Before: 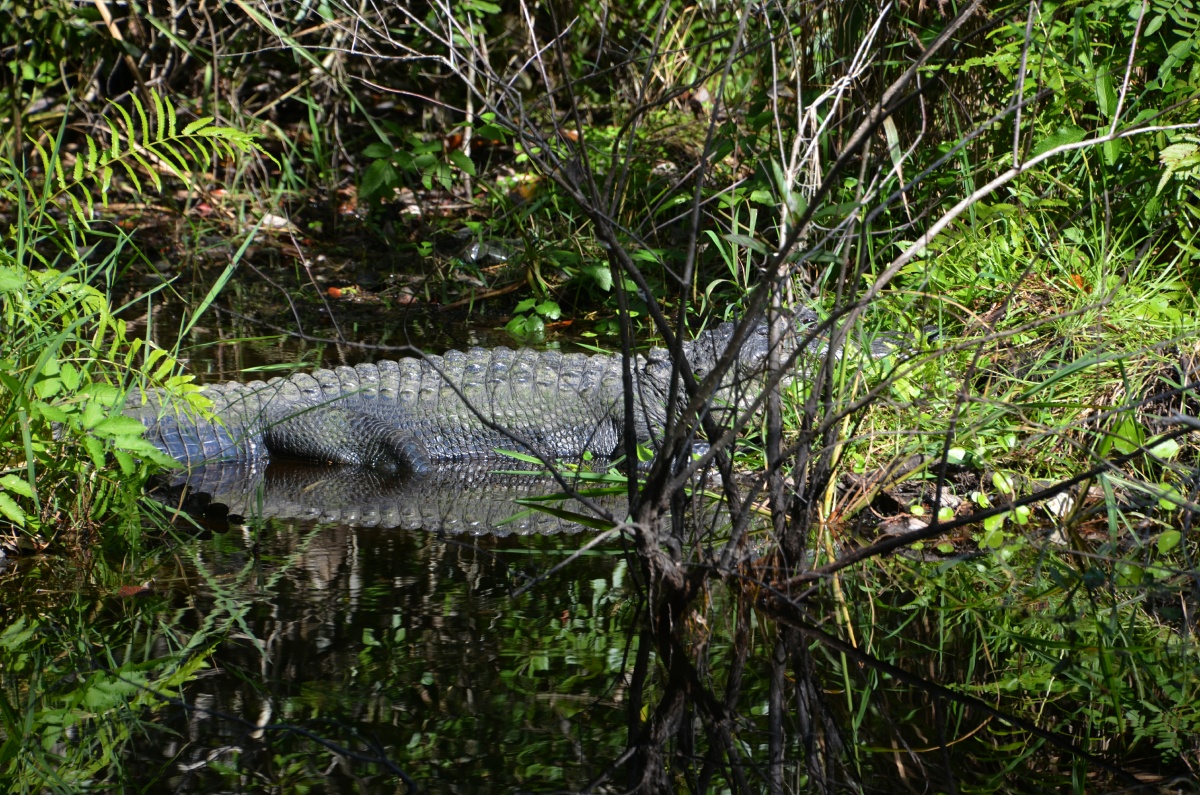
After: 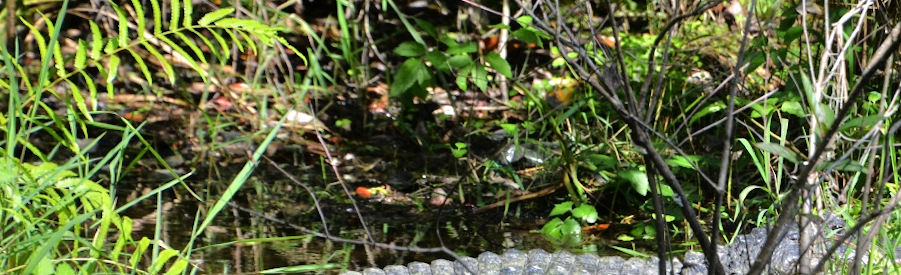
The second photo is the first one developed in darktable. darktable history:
tone equalizer: -7 EV 0.15 EV, -6 EV 0.6 EV, -5 EV 1.15 EV, -4 EV 1.33 EV, -3 EV 1.15 EV, -2 EV 0.6 EV, -1 EV 0.15 EV, mask exposure compensation -0.5 EV
white balance: emerald 1
rotate and perspective: rotation -0.013°, lens shift (vertical) -0.027, lens shift (horizontal) 0.178, crop left 0.016, crop right 0.989, crop top 0.082, crop bottom 0.918
crop: left 0.579%, top 7.627%, right 23.167%, bottom 54.275%
